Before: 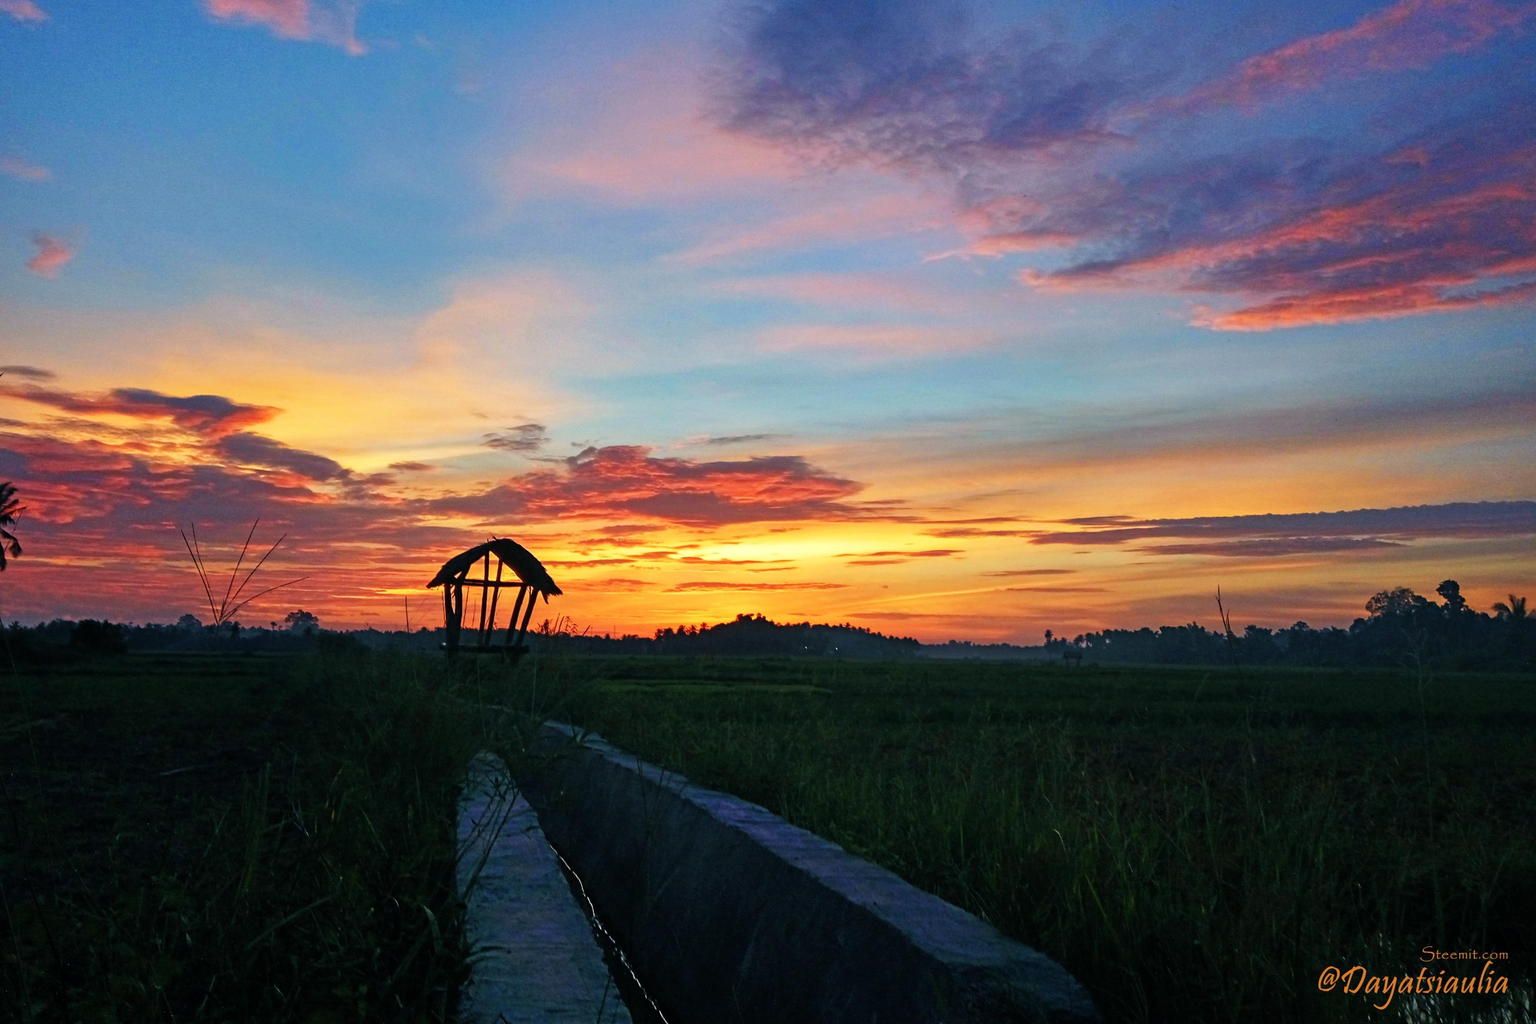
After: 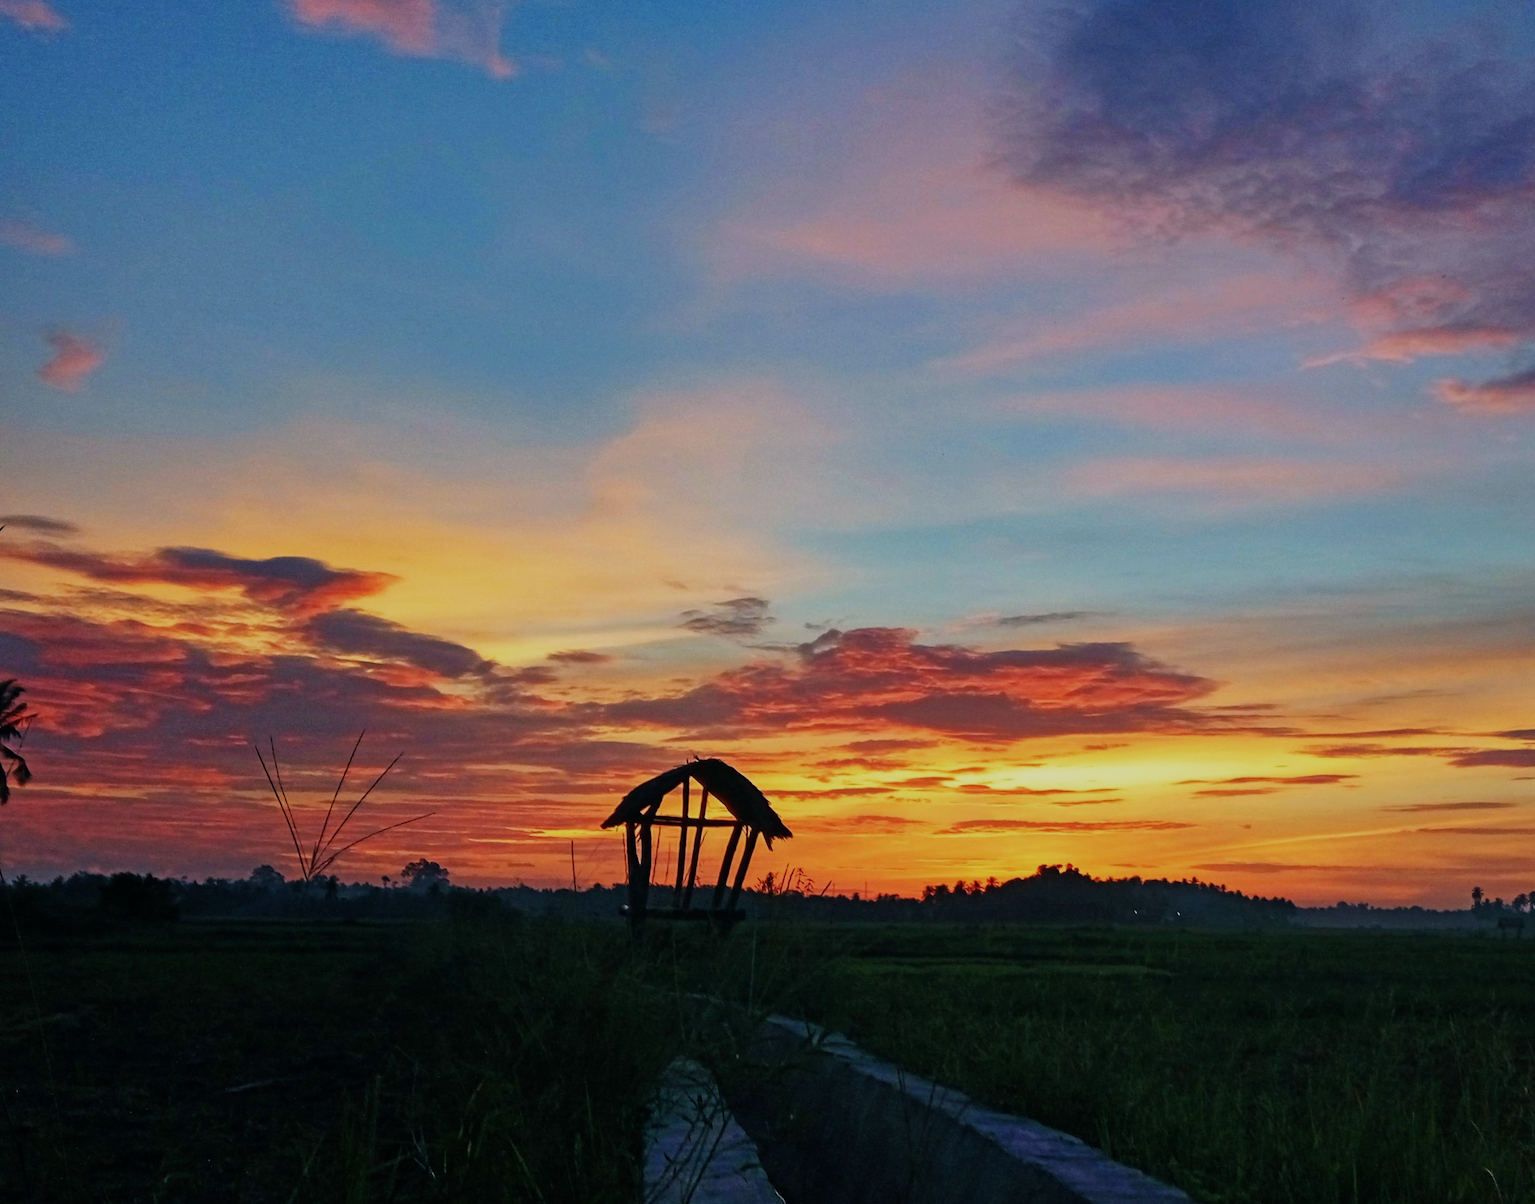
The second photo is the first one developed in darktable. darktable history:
crop: right 29.001%, bottom 16.501%
exposure: exposure -0.572 EV, compensate exposure bias true, compensate highlight preservation false
